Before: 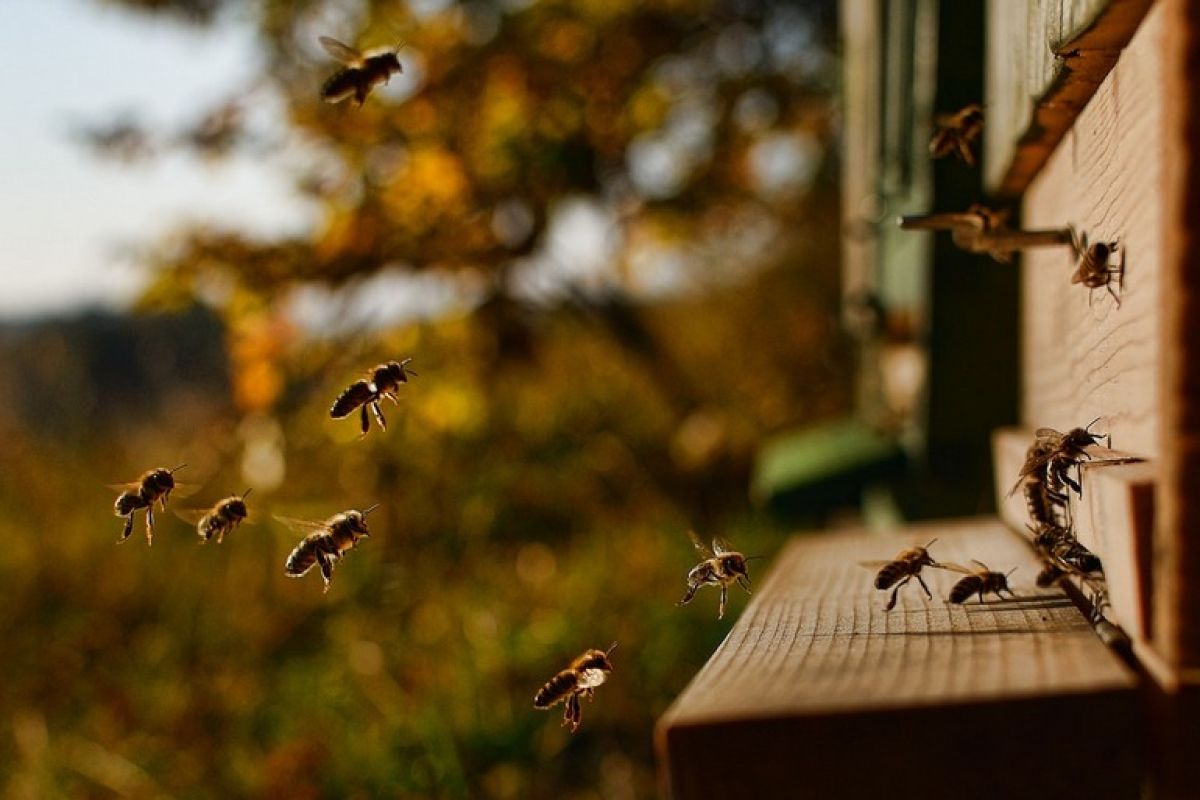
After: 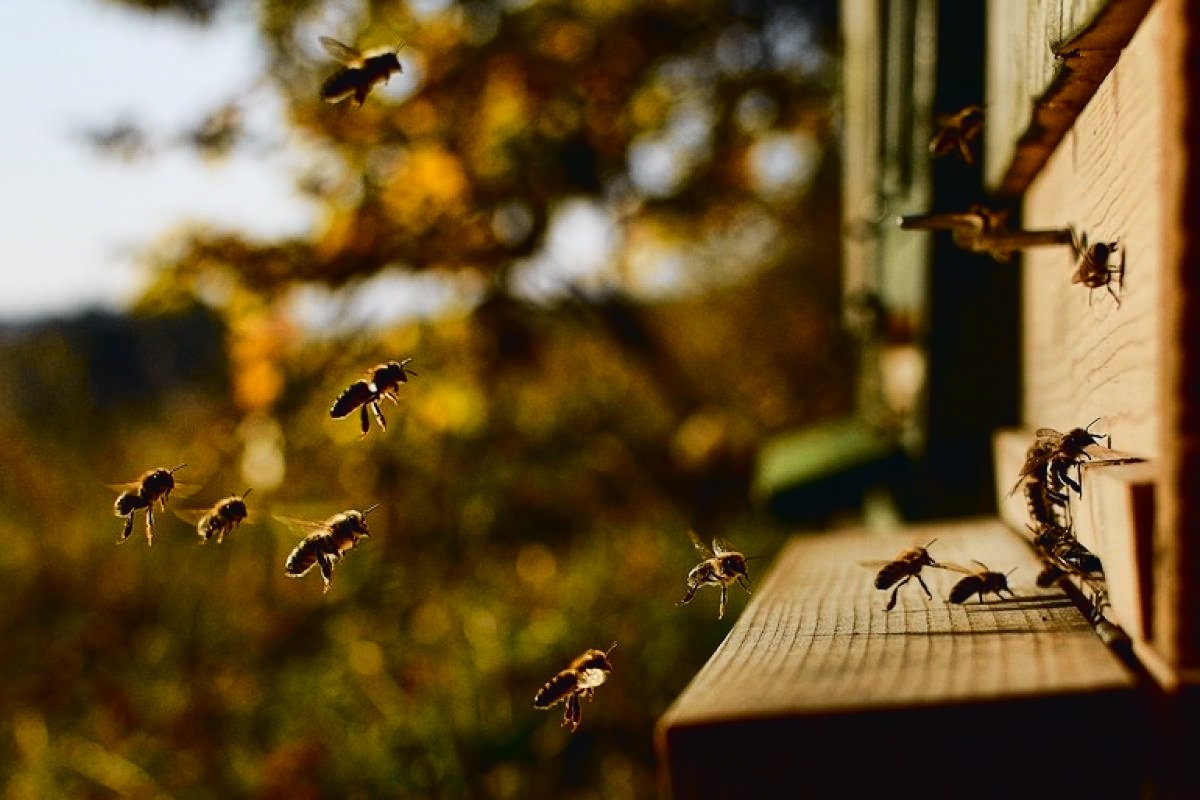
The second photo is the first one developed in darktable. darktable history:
tone curve: curves: ch0 [(0, 0.023) (0.104, 0.058) (0.21, 0.162) (0.469, 0.524) (0.579, 0.65) (0.725, 0.8) (0.858, 0.903) (1, 0.974)]; ch1 [(0, 0) (0.414, 0.395) (0.447, 0.447) (0.502, 0.501) (0.521, 0.512) (0.566, 0.566) (0.618, 0.61) (0.654, 0.642) (1, 1)]; ch2 [(0, 0) (0.369, 0.388) (0.437, 0.453) (0.492, 0.485) (0.524, 0.508) (0.553, 0.566) (0.583, 0.608) (1, 1)], color space Lab, independent channels, preserve colors none
